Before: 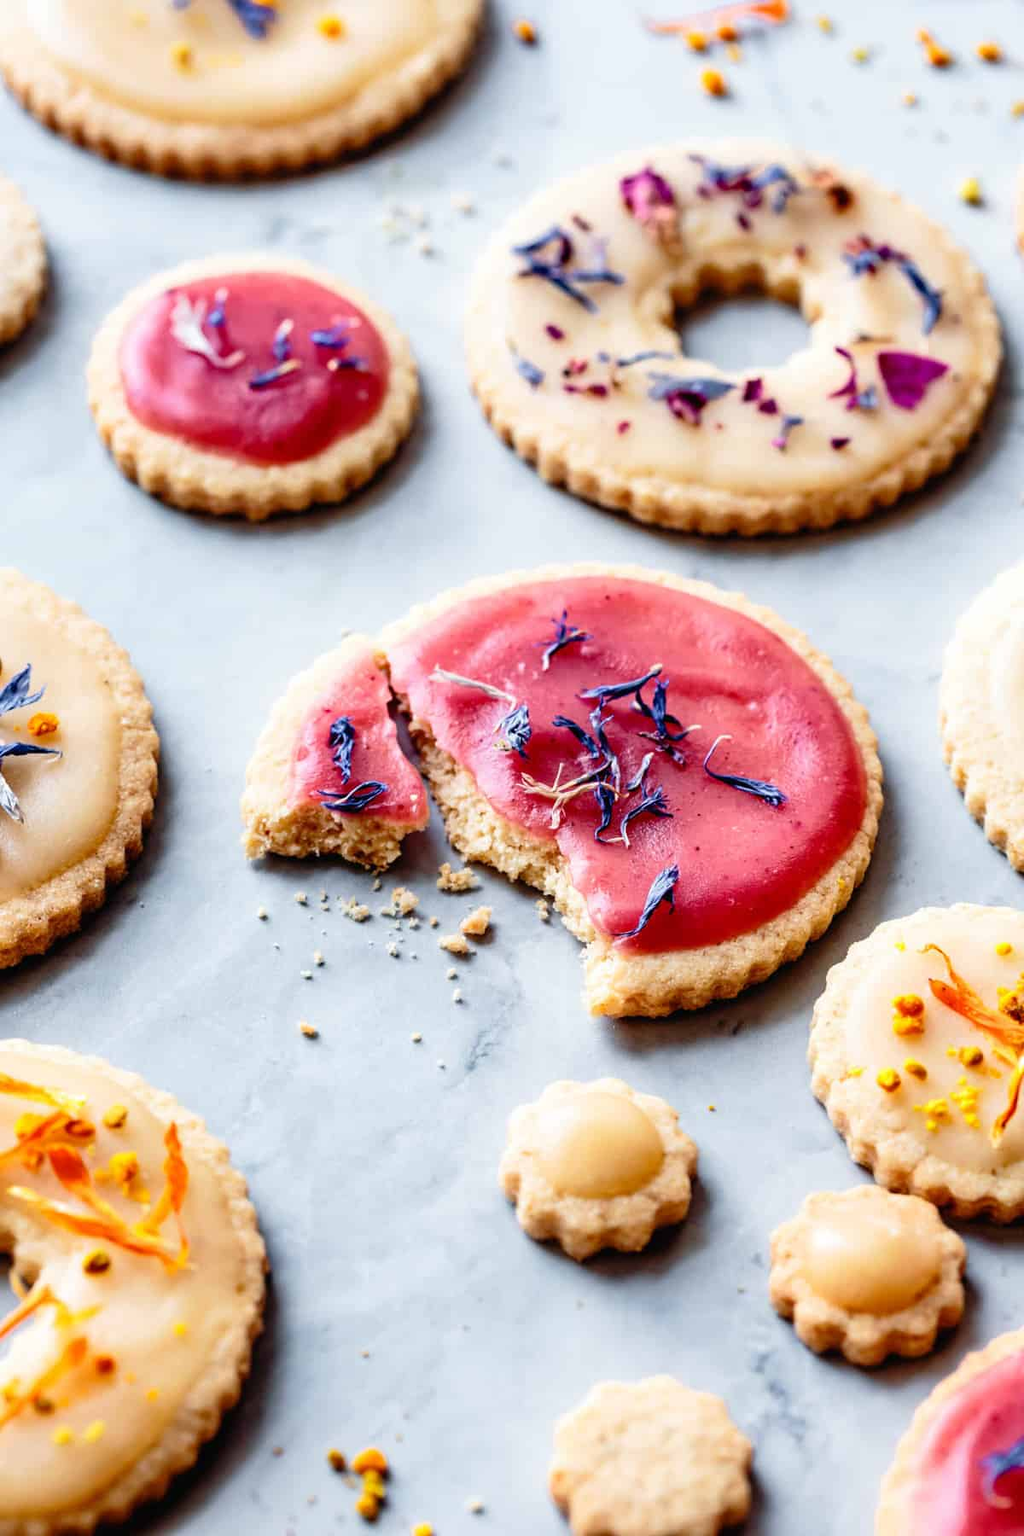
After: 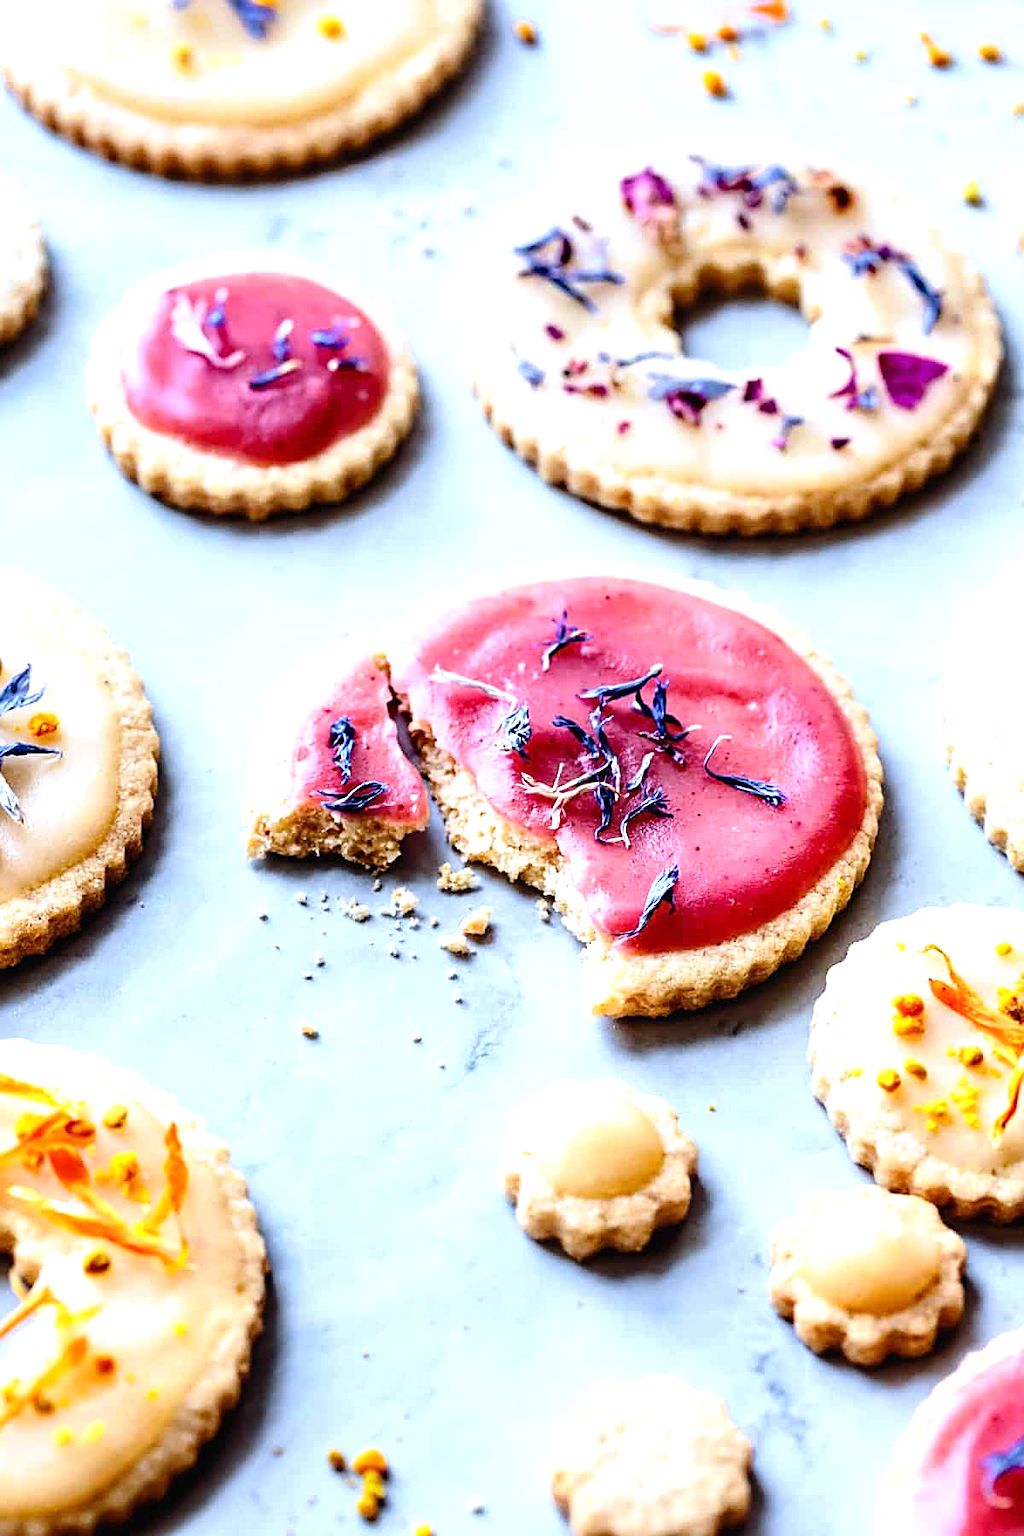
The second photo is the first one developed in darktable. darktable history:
white balance: red 0.931, blue 1.11
tone equalizer: -8 EV 0.001 EV, -7 EV -0.002 EV, -6 EV 0.002 EV, -5 EV -0.03 EV, -4 EV -0.116 EV, -3 EV -0.169 EV, -2 EV 0.24 EV, -1 EV 0.702 EV, +0 EV 0.493 EV
sharpen: on, module defaults
